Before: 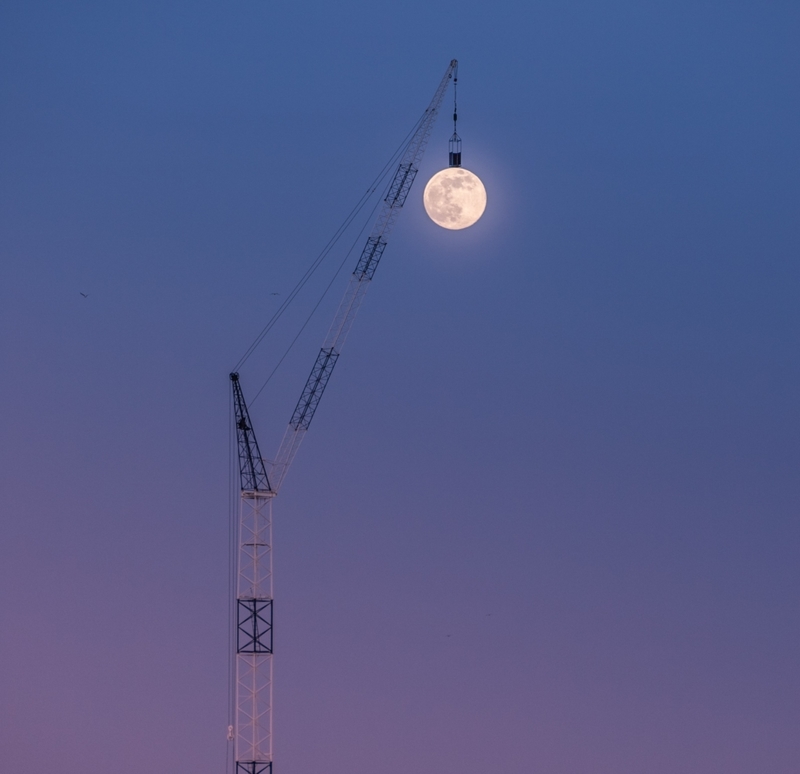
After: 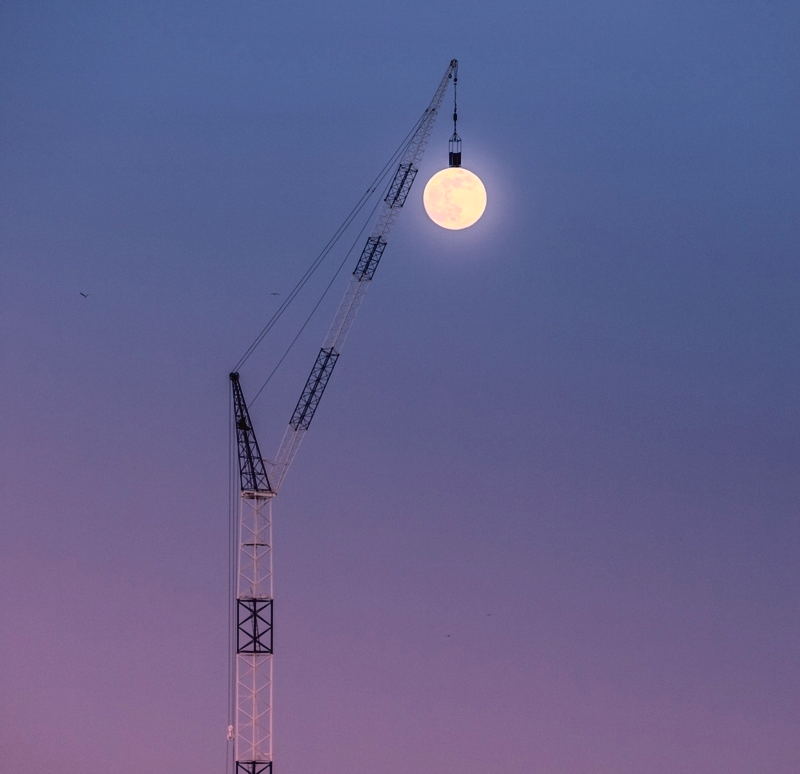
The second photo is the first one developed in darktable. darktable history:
tone curve: curves: ch0 [(0, 0.022) (0.177, 0.086) (0.392, 0.438) (0.704, 0.844) (0.858, 0.938) (1, 0.981)]; ch1 [(0, 0) (0.402, 0.36) (0.476, 0.456) (0.498, 0.501) (0.518, 0.521) (0.58, 0.598) (0.619, 0.65) (0.692, 0.737) (1, 1)]; ch2 [(0, 0) (0.415, 0.438) (0.483, 0.499) (0.503, 0.507) (0.526, 0.537) (0.563, 0.624) (0.626, 0.714) (0.699, 0.753) (0.997, 0.858)], color space Lab, independent channels, preserve colors none
color balance rgb: shadows lift › hue 86.3°, perceptual saturation grading › global saturation 14.868%, contrast 5.308%
